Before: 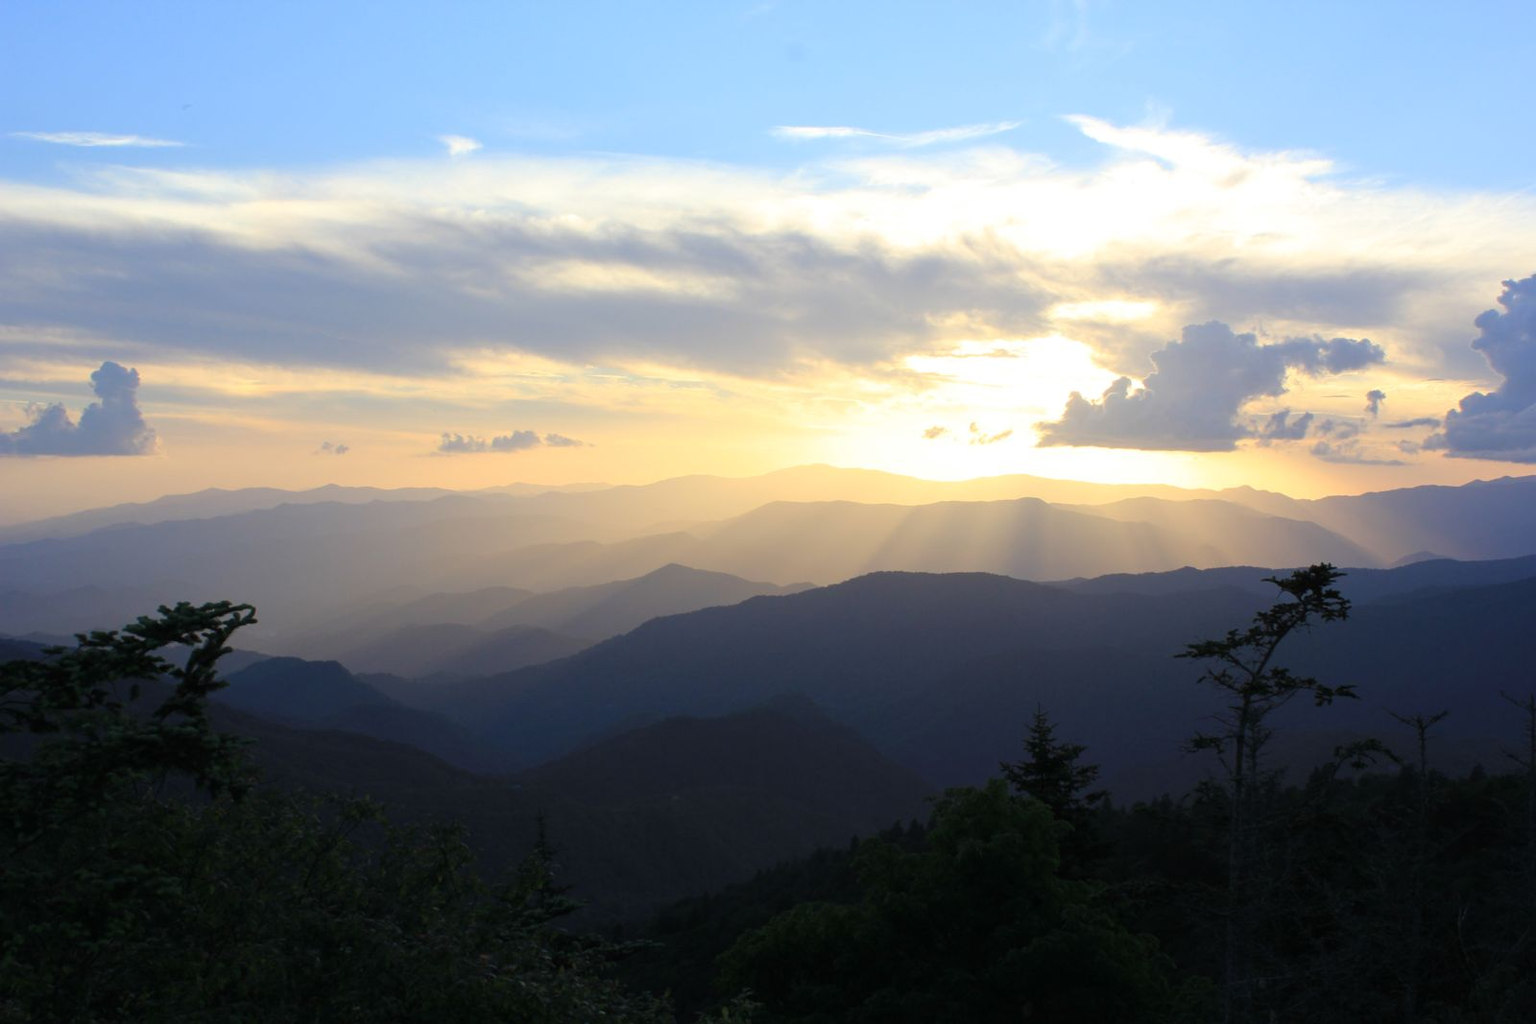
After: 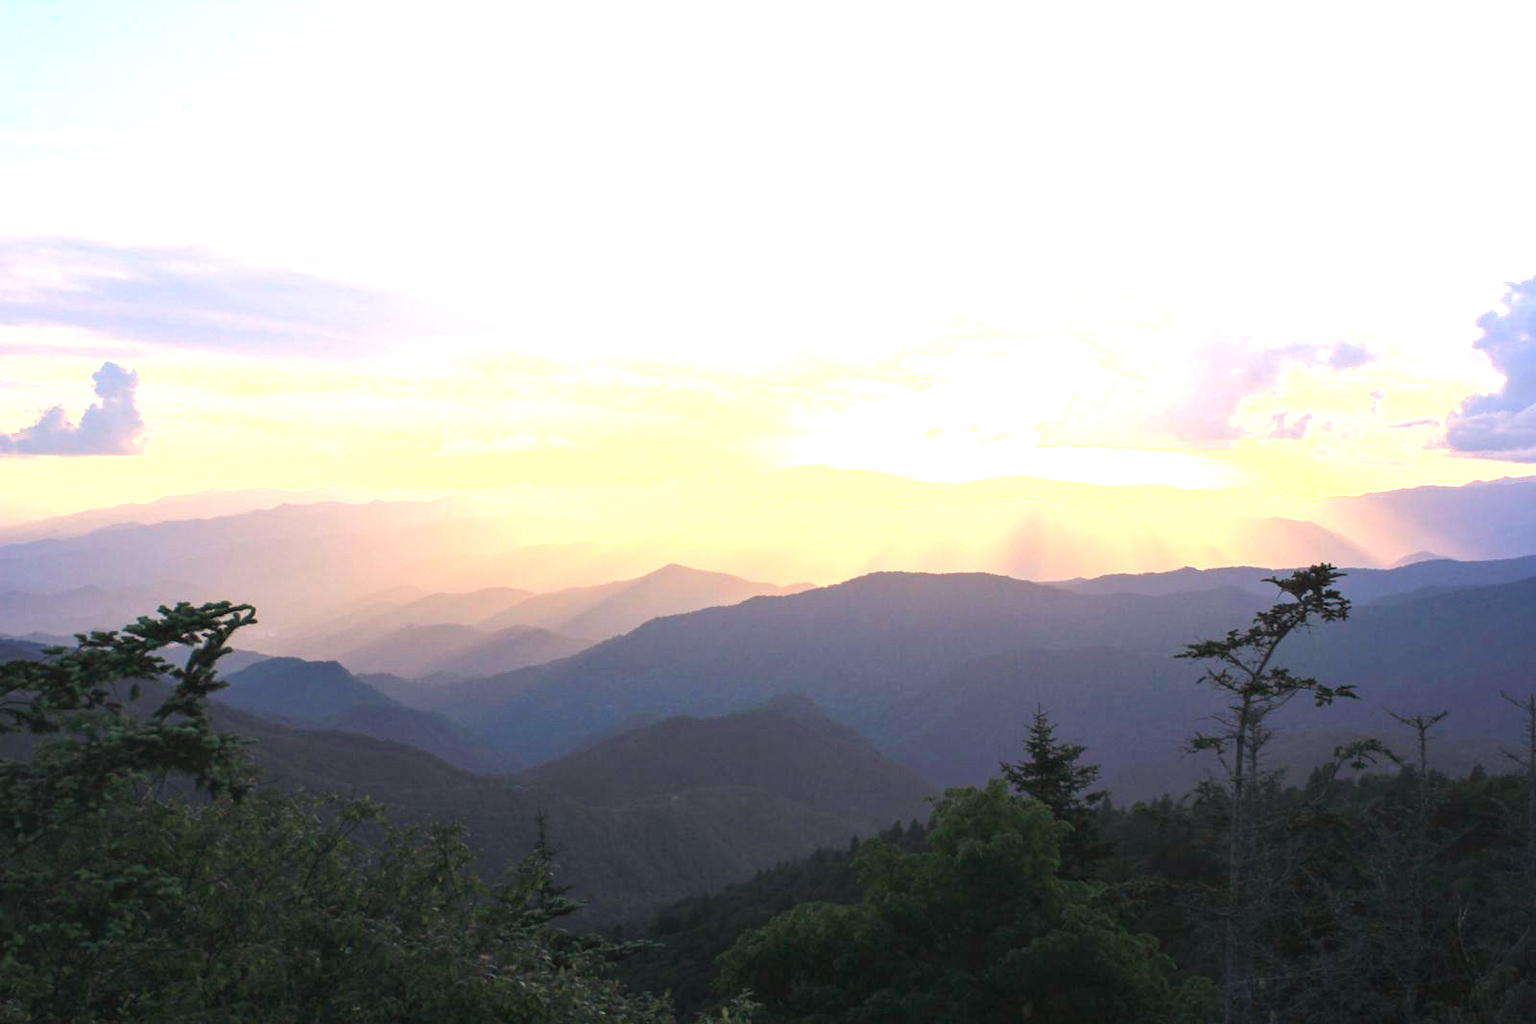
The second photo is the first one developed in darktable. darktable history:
local contrast: on, module defaults
color balance: output saturation 110%
exposure: black level correction 0, exposure 1.5 EV, compensate highlight preservation false
white balance: red 1.127, blue 0.943
